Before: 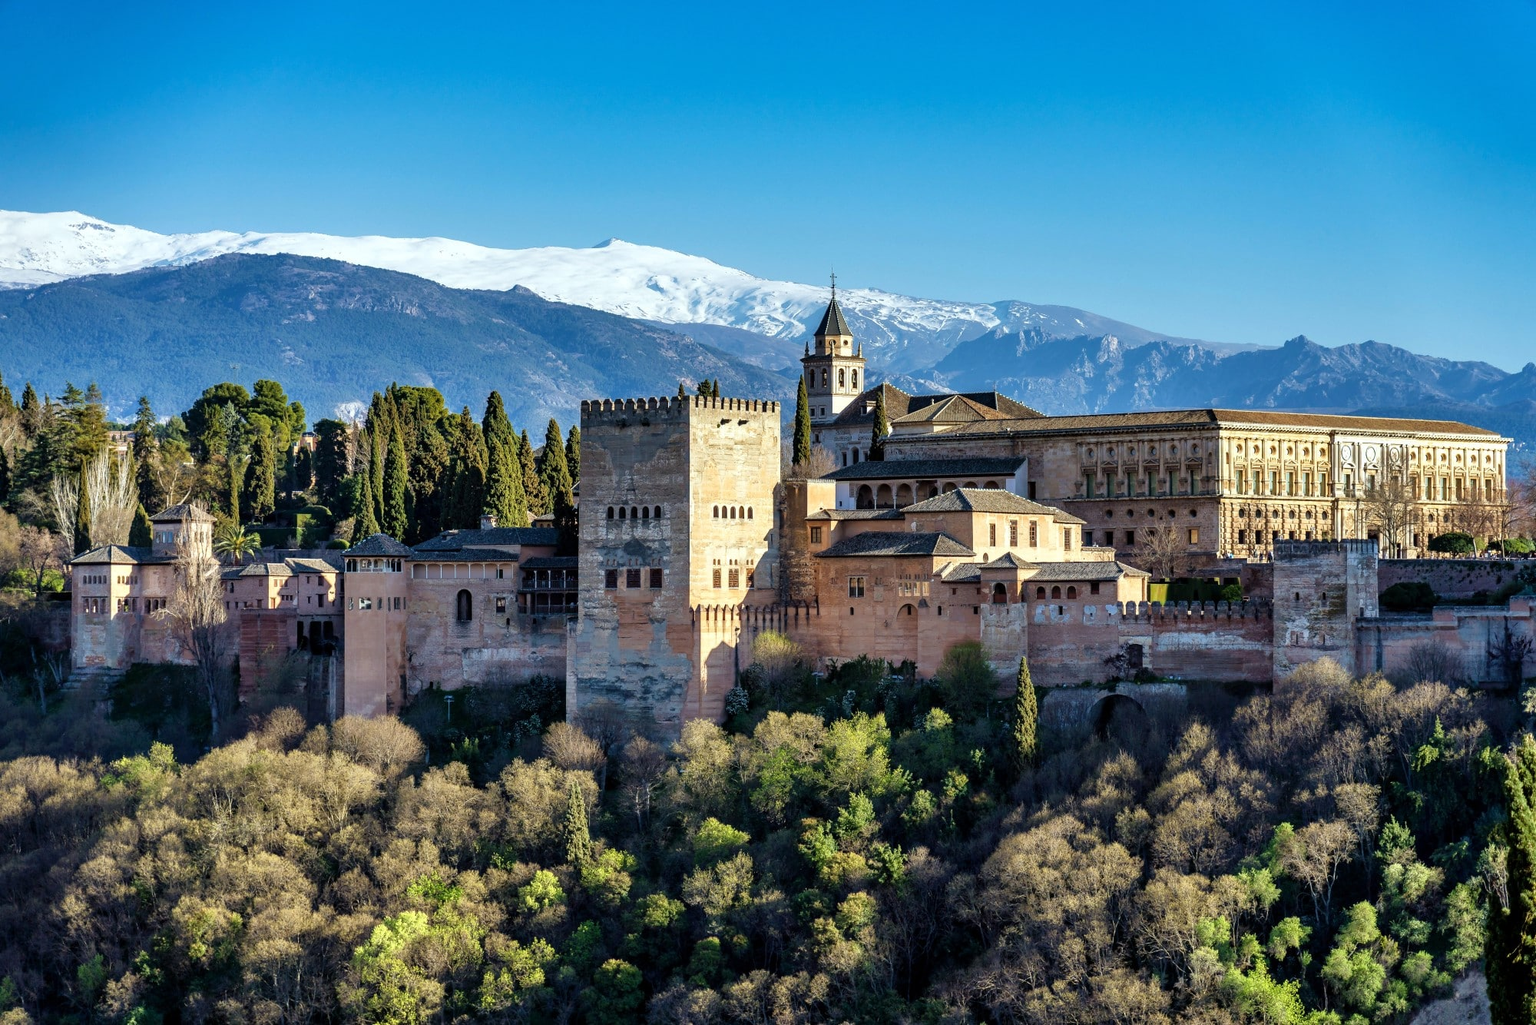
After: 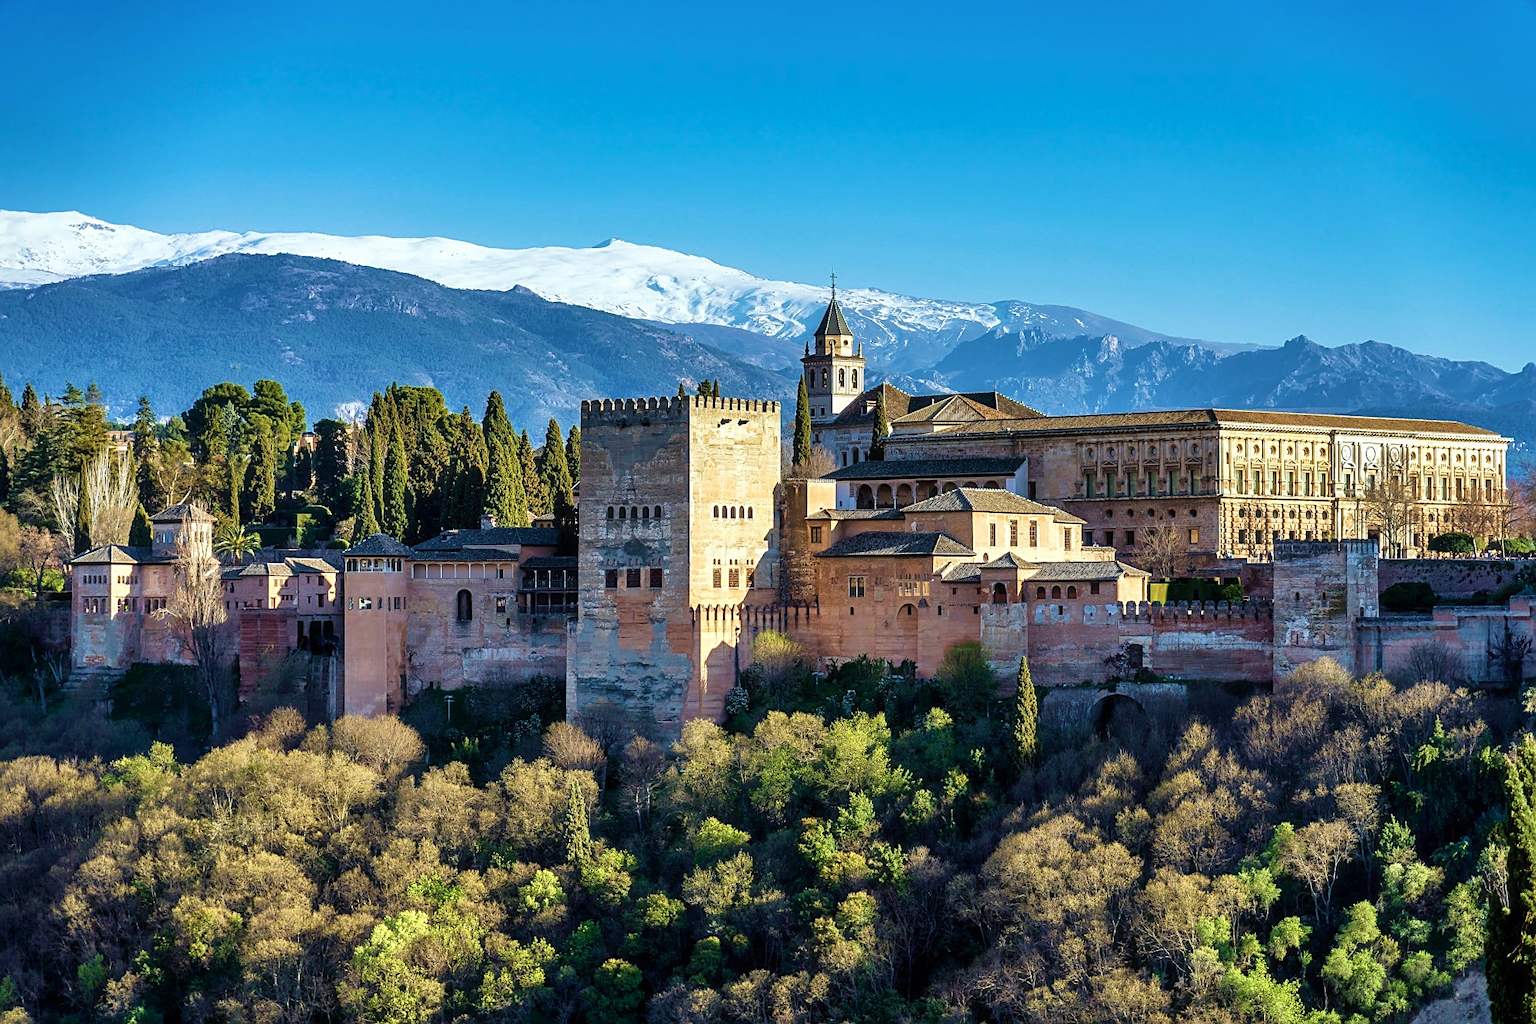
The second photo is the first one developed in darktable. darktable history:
haze removal: strength -0.042, compatibility mode true, adaptive false
sharpen: on, module defaults
velvia: strength 44.66%
